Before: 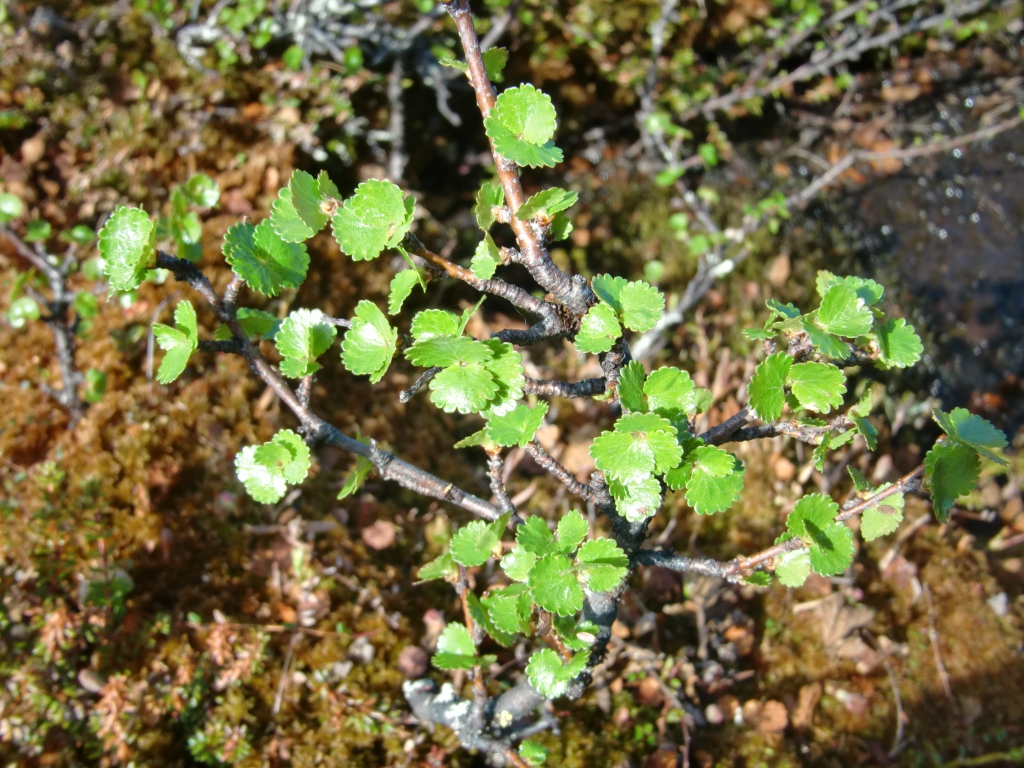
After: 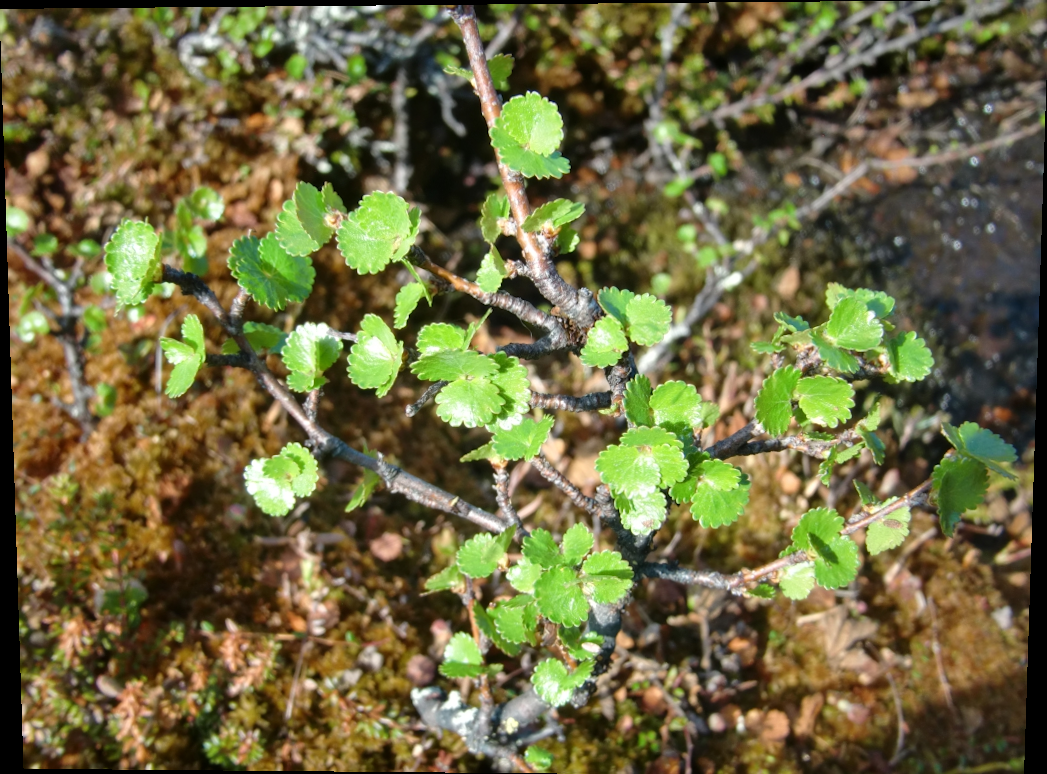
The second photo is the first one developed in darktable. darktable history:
tone equalizer: on, module defaults
crop: top 0.05%, bottom 0.098%
rotate and perspective: lens shift (vertical) 0.048, lens shift (horizontal) -0.024, automatic cropping off
